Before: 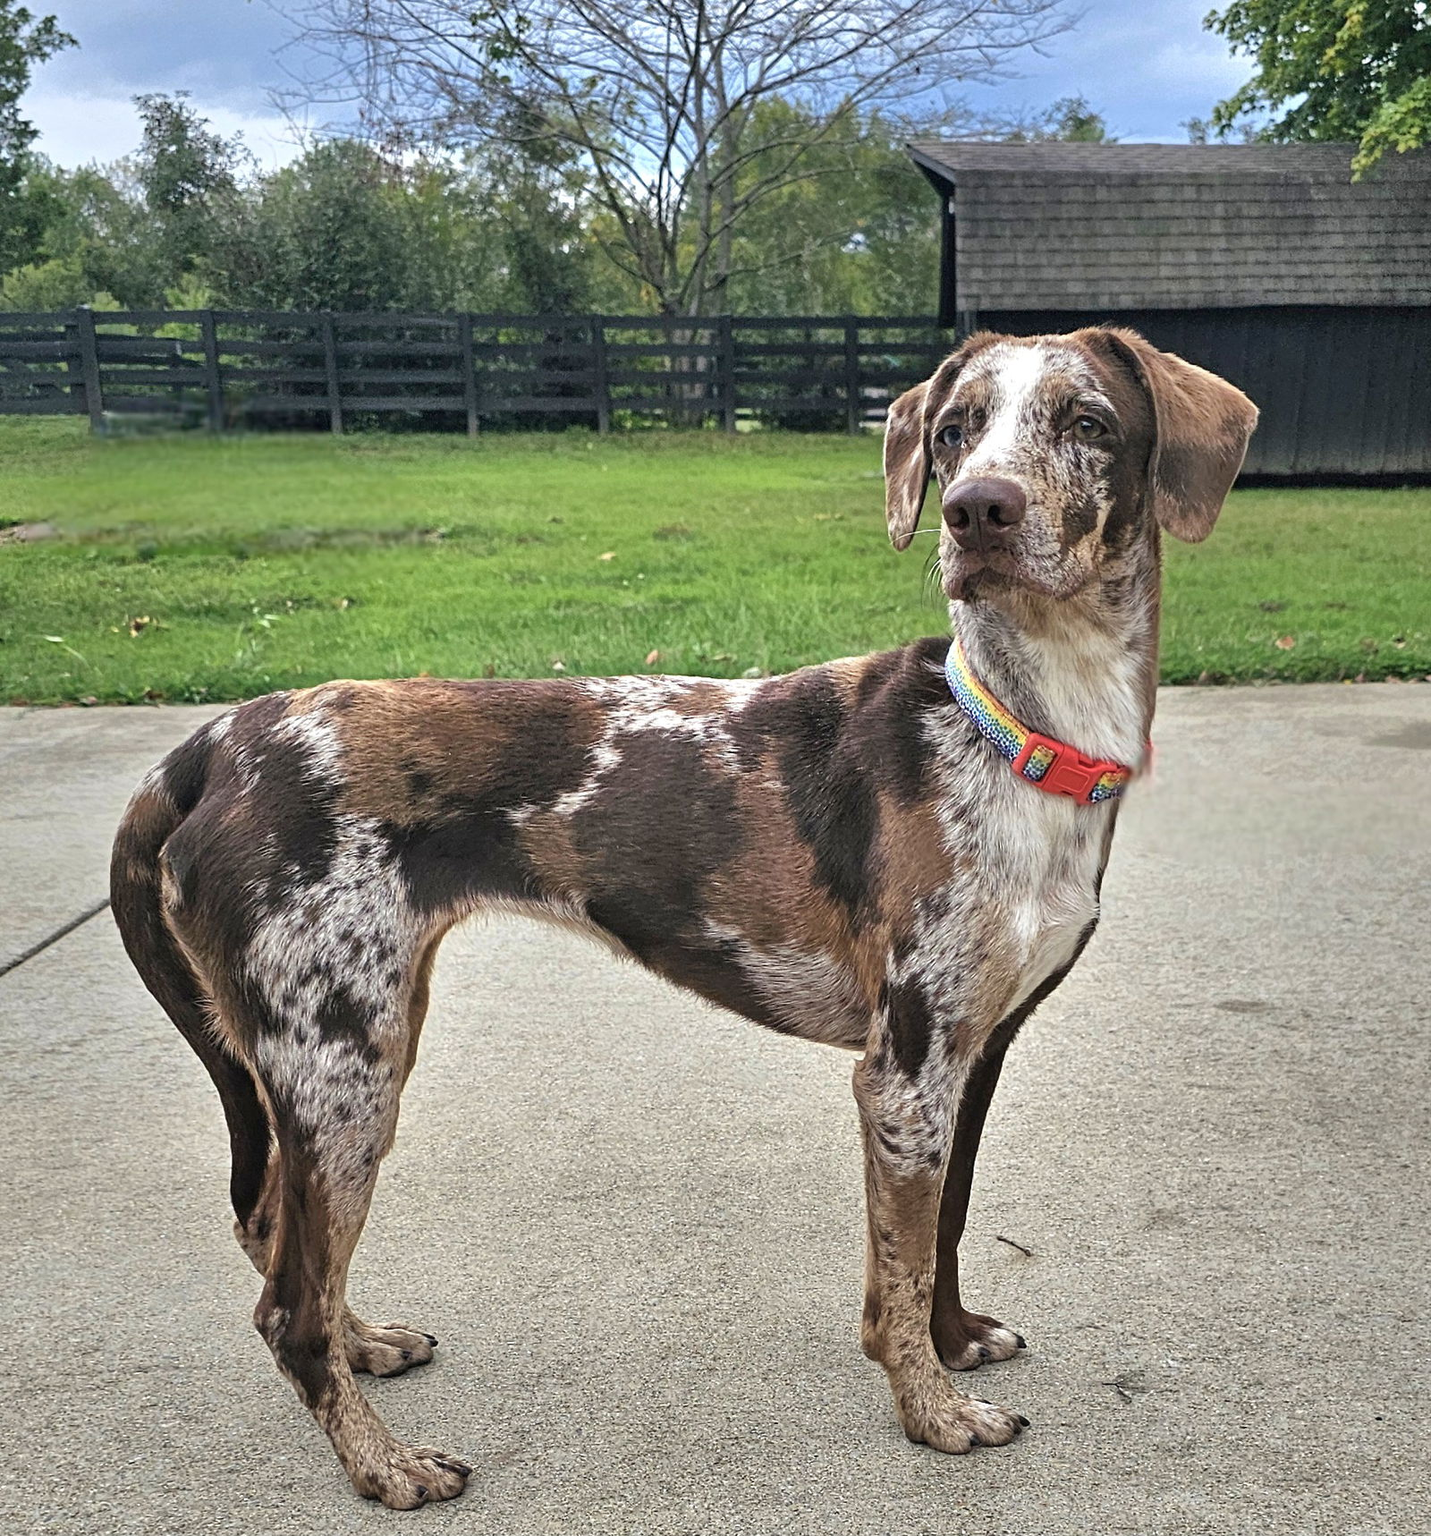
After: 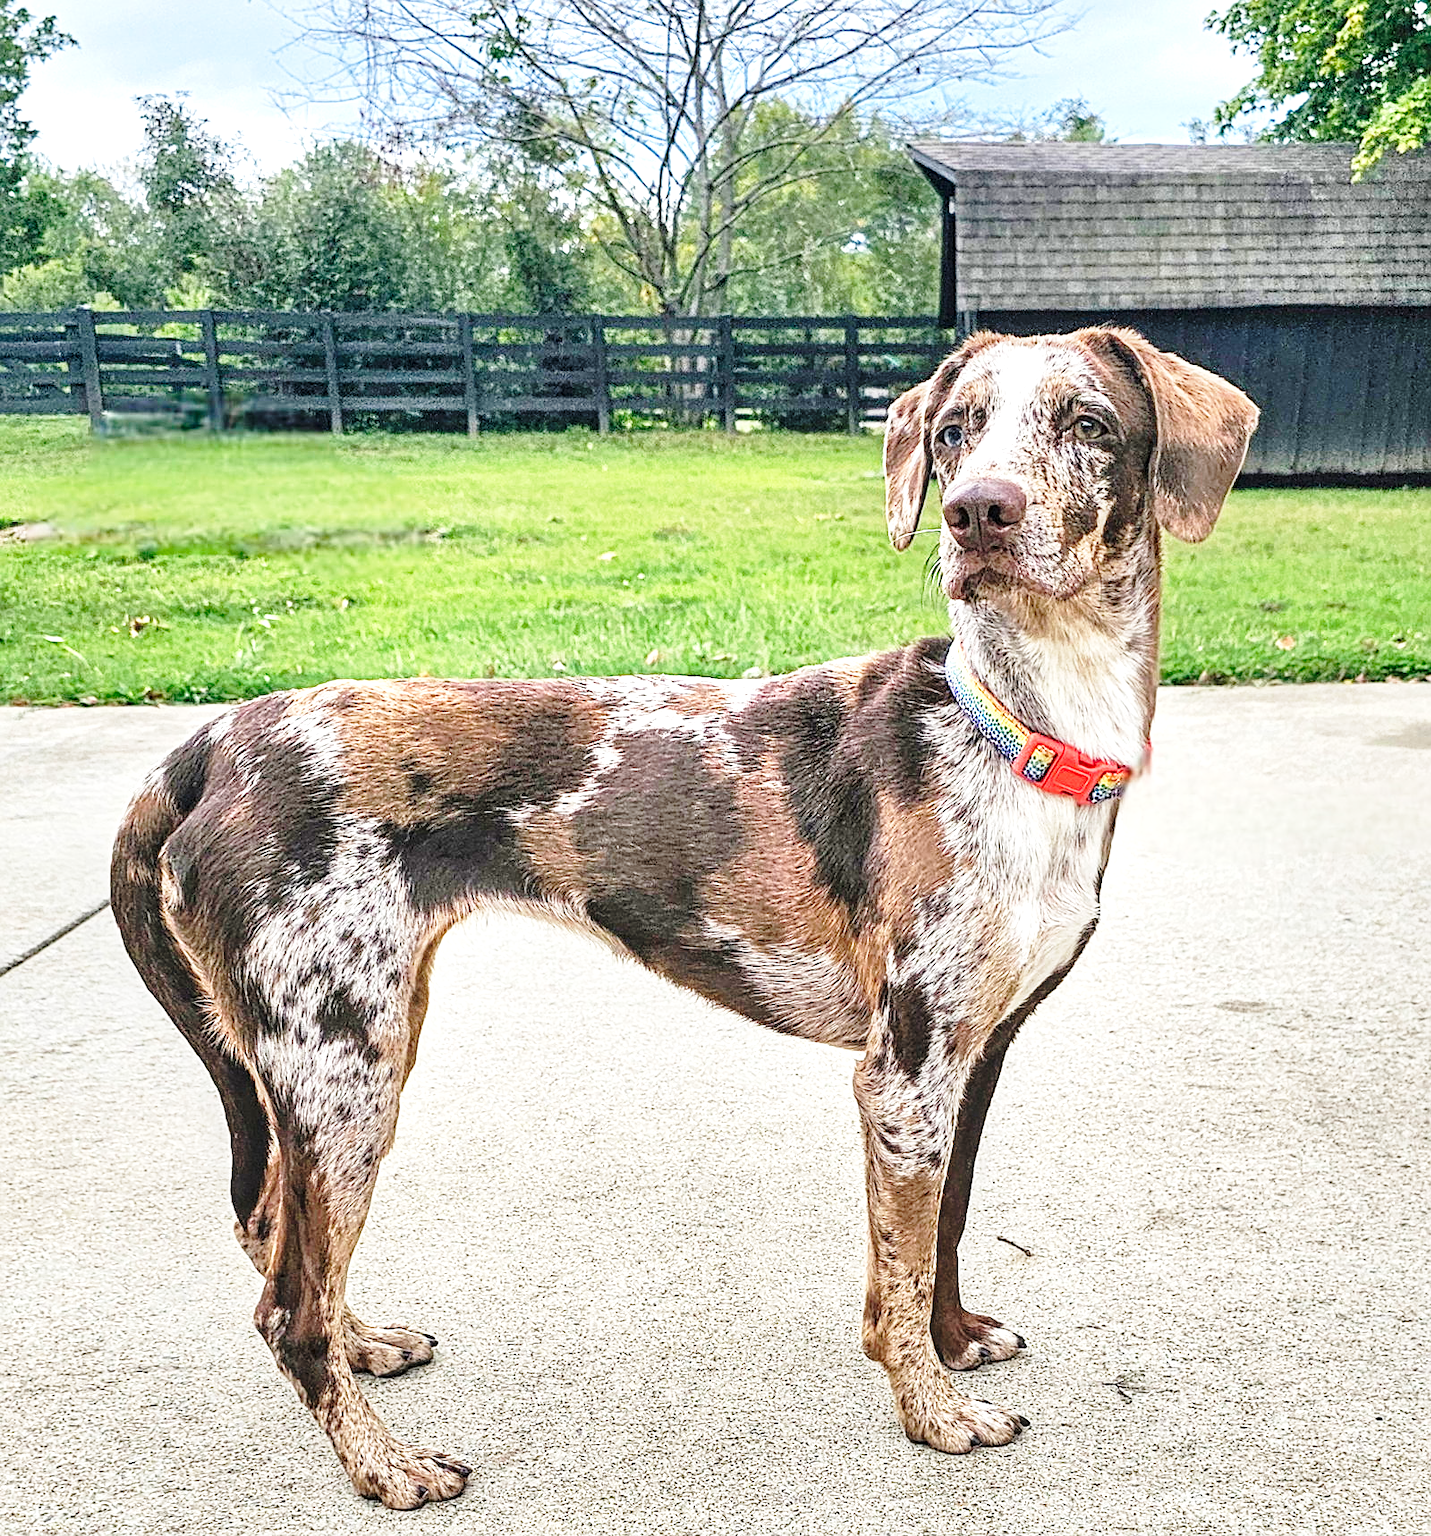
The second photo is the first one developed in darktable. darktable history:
base curve: curves: ch0 [(0, 0) (0.028, 0.03) (0.121, 0.232) (0.46, 0.748) (0.859, 0.968) (1, 1)], preserve colors none
local contrast: on, module defaults
exposure: exposure 0.6 EV, compensate highlight preservation false
sharpen: on, module defaults
